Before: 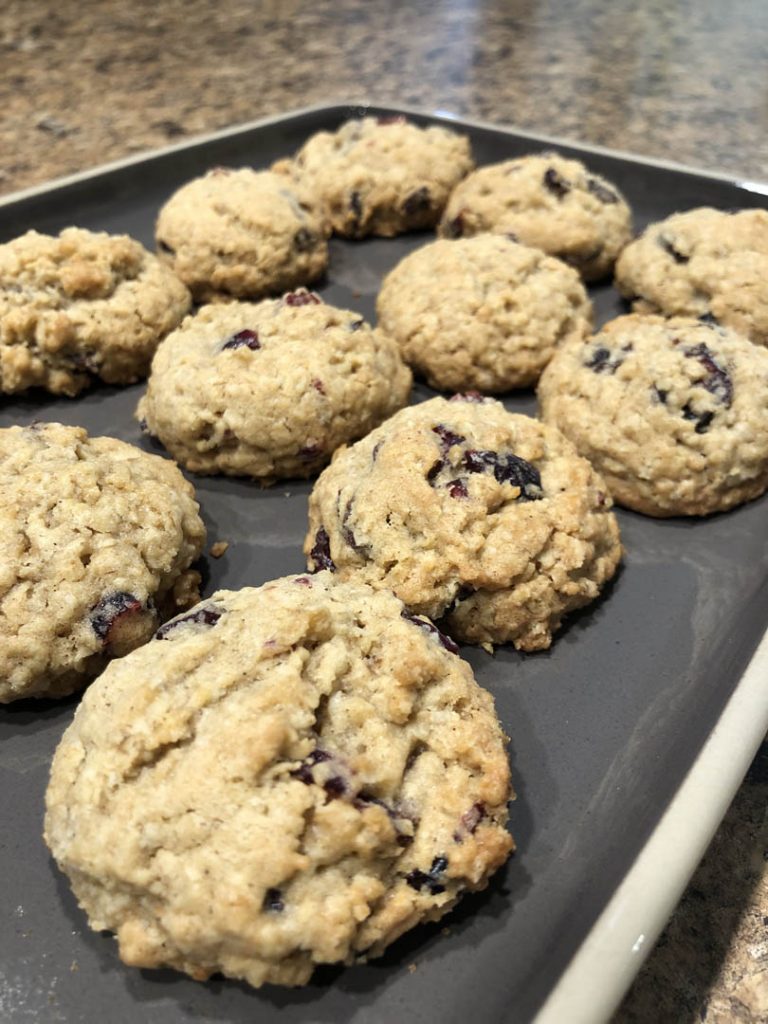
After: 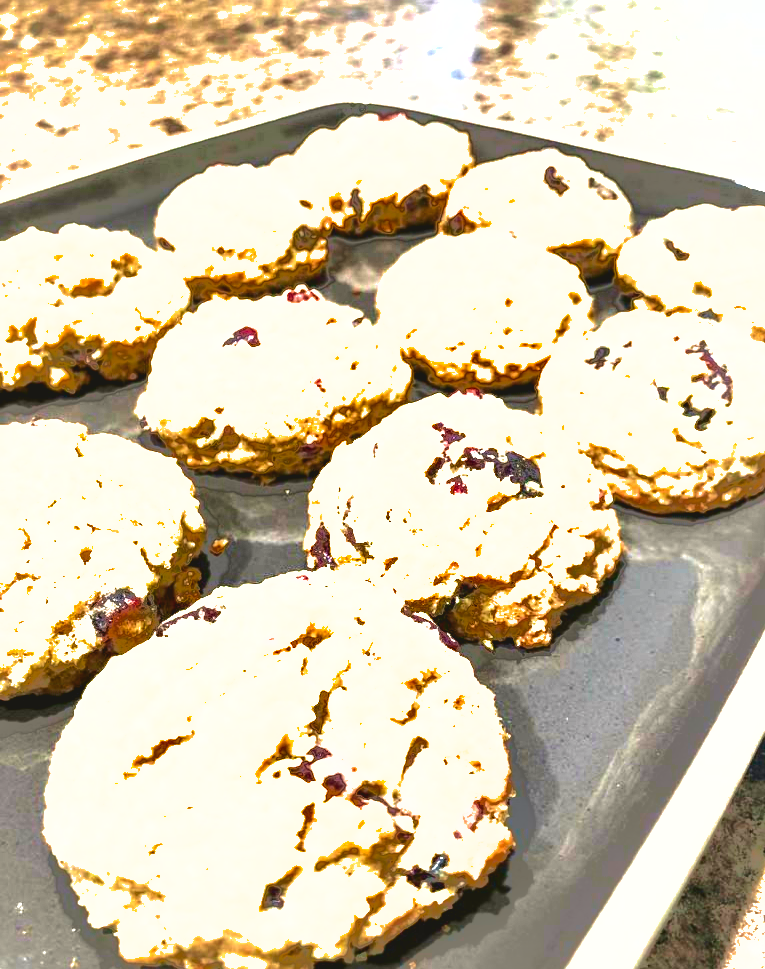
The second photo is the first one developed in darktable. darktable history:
exposure: black level correction 0.001, exposure 1.995 EV, compensate highlight preservation false
contrast brightness saturation: contrast -0.106
color balance rgb: perceptual saturation grading › global saturation -0.115%, perceptual saturation grading › highlights -17.916%, perceptual saturation grading › mid-tones 33.197%, perceptual saturation grading › shadows 50.509%, perceptual brilliance grading › mid-tones 9.18%, perceptual brilliance grading › shadows 14.389%, global vibrance 18.137%
tone equalizer: -8 EV -0.772 EV, -7 EV -0.704 EV, -6 EV -0.56 EV, -5 EV -0.407 EV, -3 EV 0.39 EV, -2 EV 0.6 EV, -1 EV 0.689 EV, +0 EV 0.72 EV, edges refinement/feathering 500, mask exposure compensation -1.57 EV, preserve details no
crop: top 0.314%, right 0.263%, bottom 5%
shadows and highlights: shadows -18.9, highlights -73.23
tone curve: curves: ch0 [(0, 0.049) (0.175, 0.178) (0.466, 0.498) (0.715, 0.767) (0.819, 0.851) (1, 0.961)]; ch1 [(0, 0) (0.437, 0.398) (0.476, 0.466) (0.505, 0.505) (0.534, 0.544) (0.595, 0.608) (0.641, 0.643) (1, 1)]; ch2 [(0, 0) (0.359, 0.379) (0.437, 0.44) (0.489, 0.495) (0.518, 0.537) (0.579, 0.579) (1, 1)], color space Lab, independent channels, preserve colors none
base curve: preserve colors none
